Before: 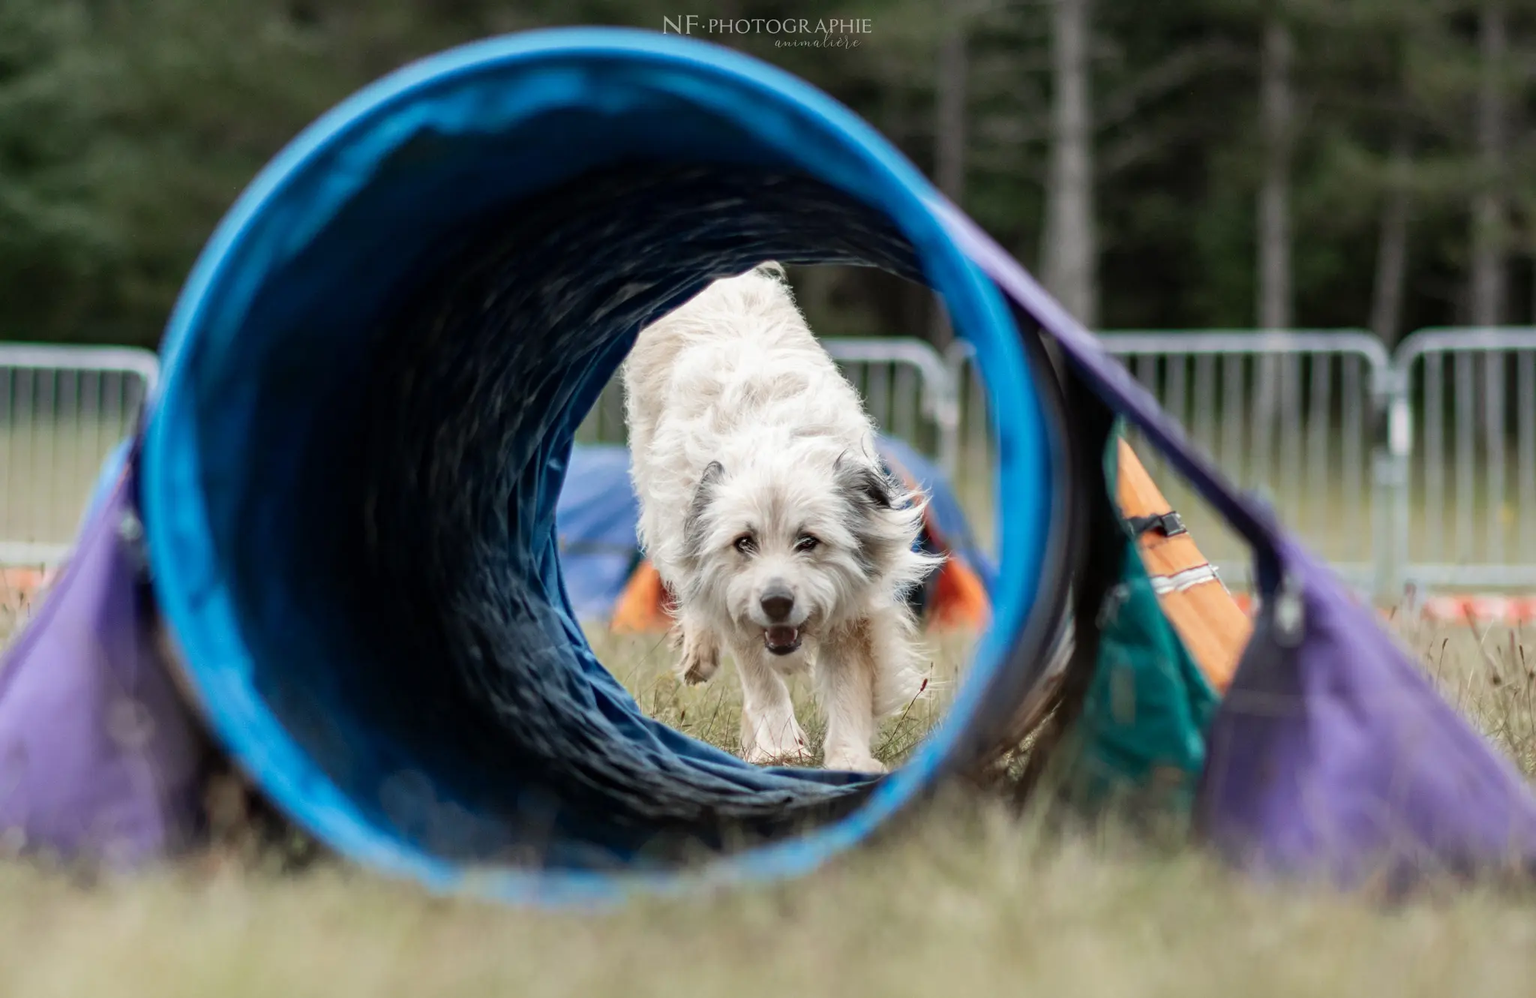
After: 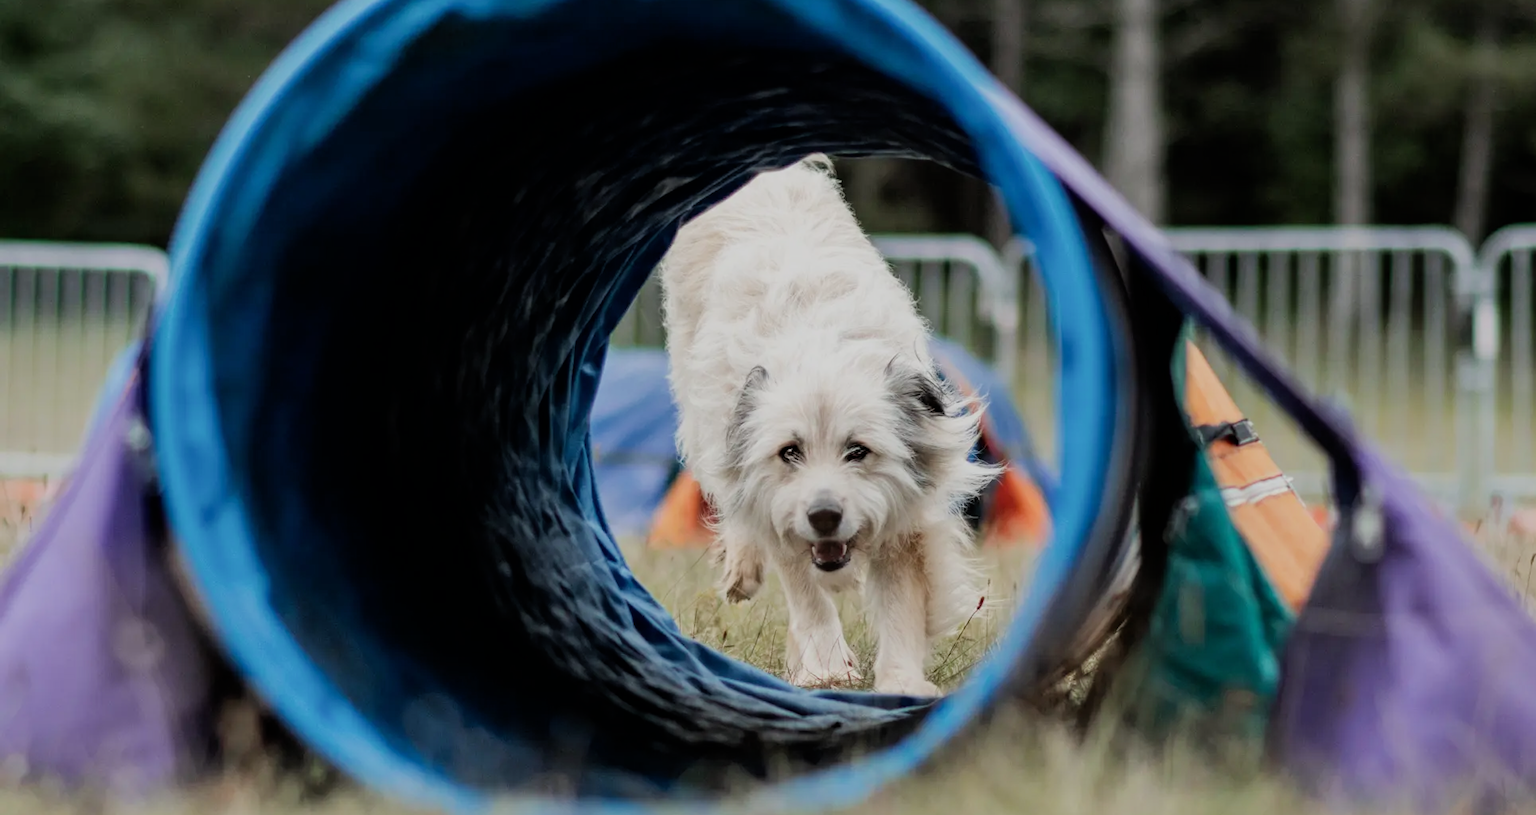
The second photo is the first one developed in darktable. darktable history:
crop and rotate: angle 0.03°, top 11.643%, right 5.651%, bottom 11.189%
filmic rgb: black relative exposure -7.65 EV, white relative exposure 4.56 EV, hardness 3.61
